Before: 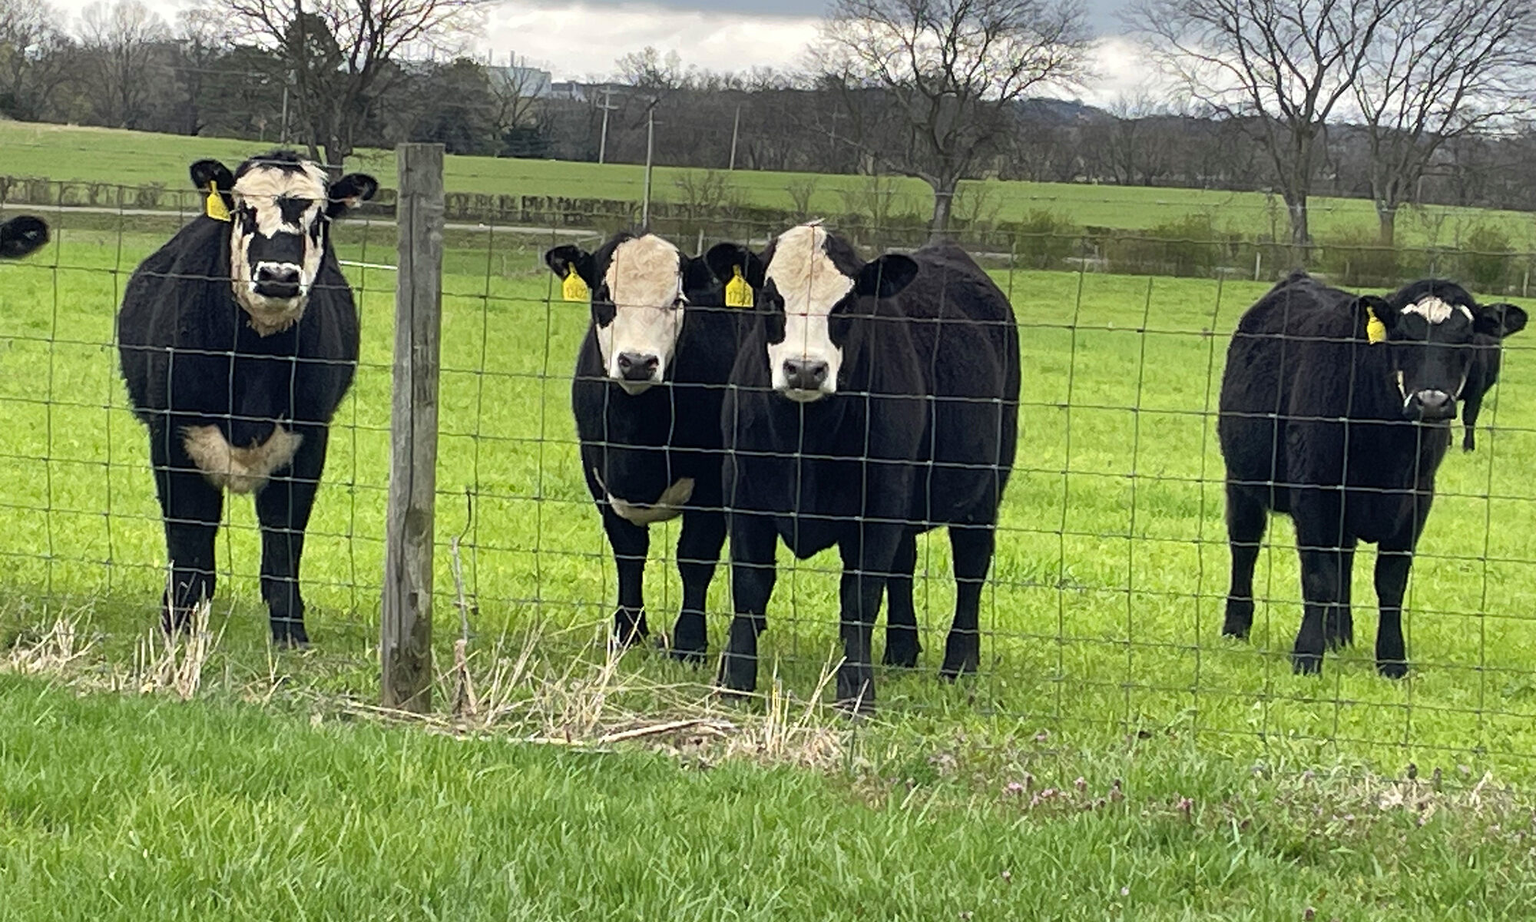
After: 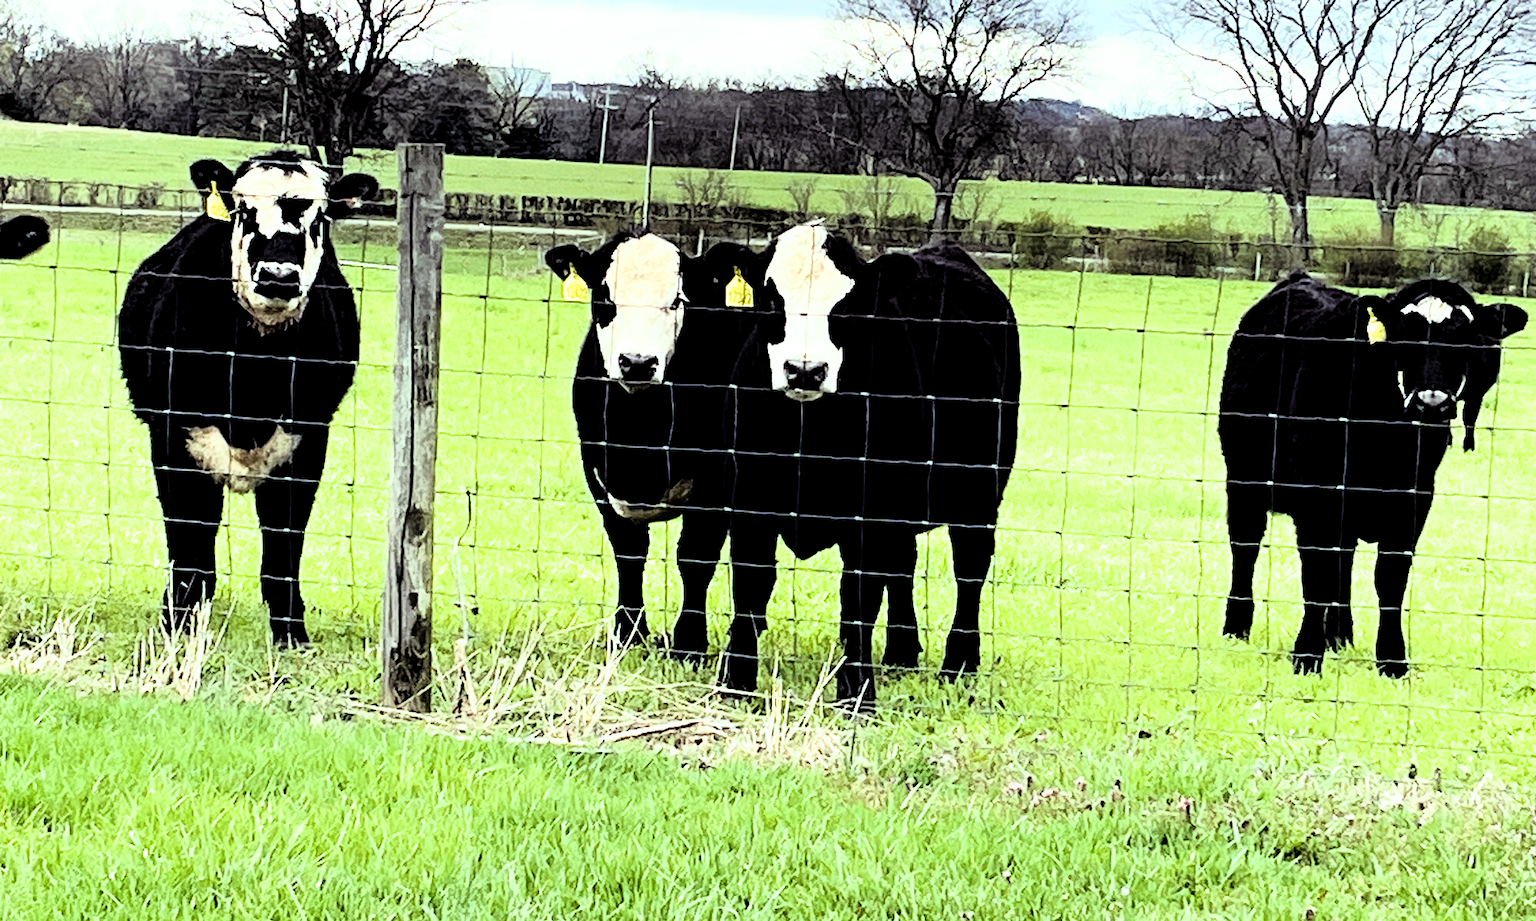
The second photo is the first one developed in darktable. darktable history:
filmic rgb: middle gray luminance 13.55%, black relative exposure -1.97 EV, white relative exposure 3.1 EV, threshold 6 EV, target black luminance 0%, hardness 1.79, latitude 59.23%, contrast 1.728, highlights saturation mix 5%, shadows ↔ highlights balance -37.52%, add noise in highlights 0, color science v3 (2019), use custom middle-gray values true, iterations of high-quality reconstruction 0, contrast in highlights soft, enable highlight reconstruction true
shadows and highlights: shadows -62.32, white point adjustment -5.22, highlights 61.59
color balance rgb: shadows lift › luminance 0.49%, shadows lift › chroma 6.83%, shadows lift › hue 300.29°, power › hue 208.98°, highlights gain › luminance 20.24%, highlights gain › chroma 2.73%, highlights gain › hue 173.85°, perceptual saturation grading › global saturation 18.05%
